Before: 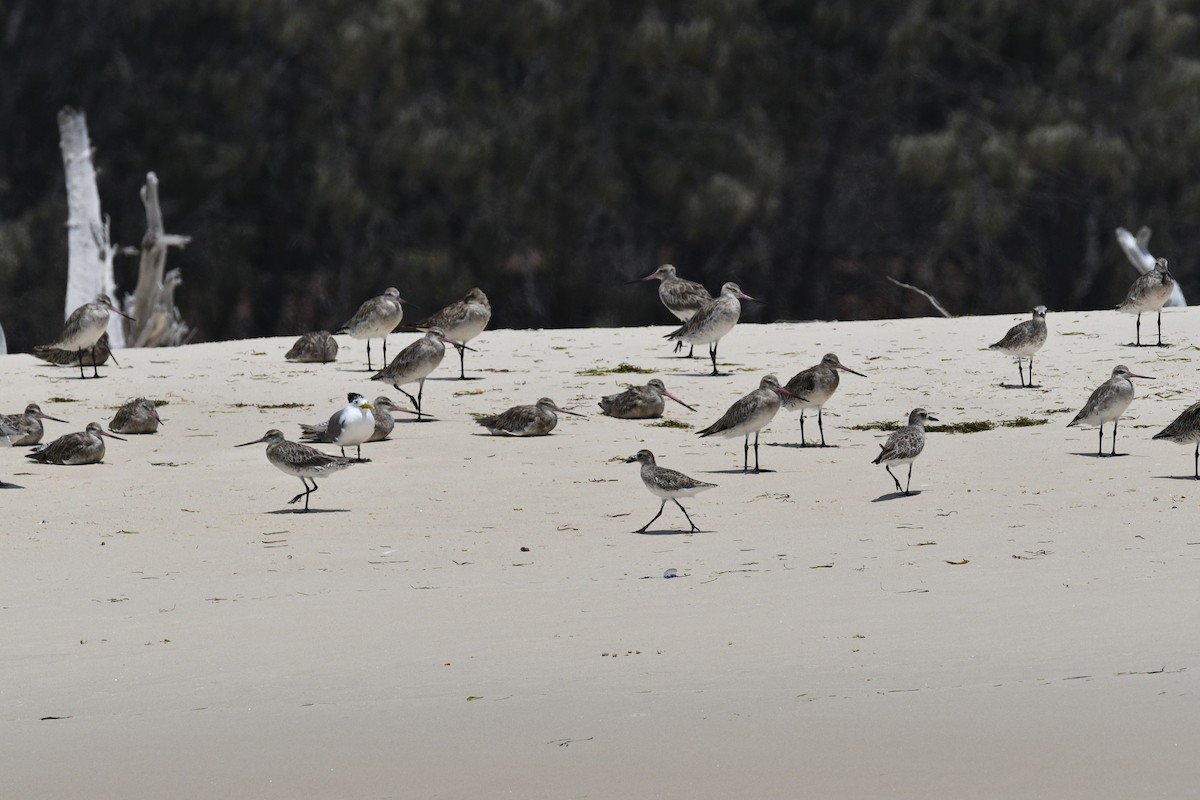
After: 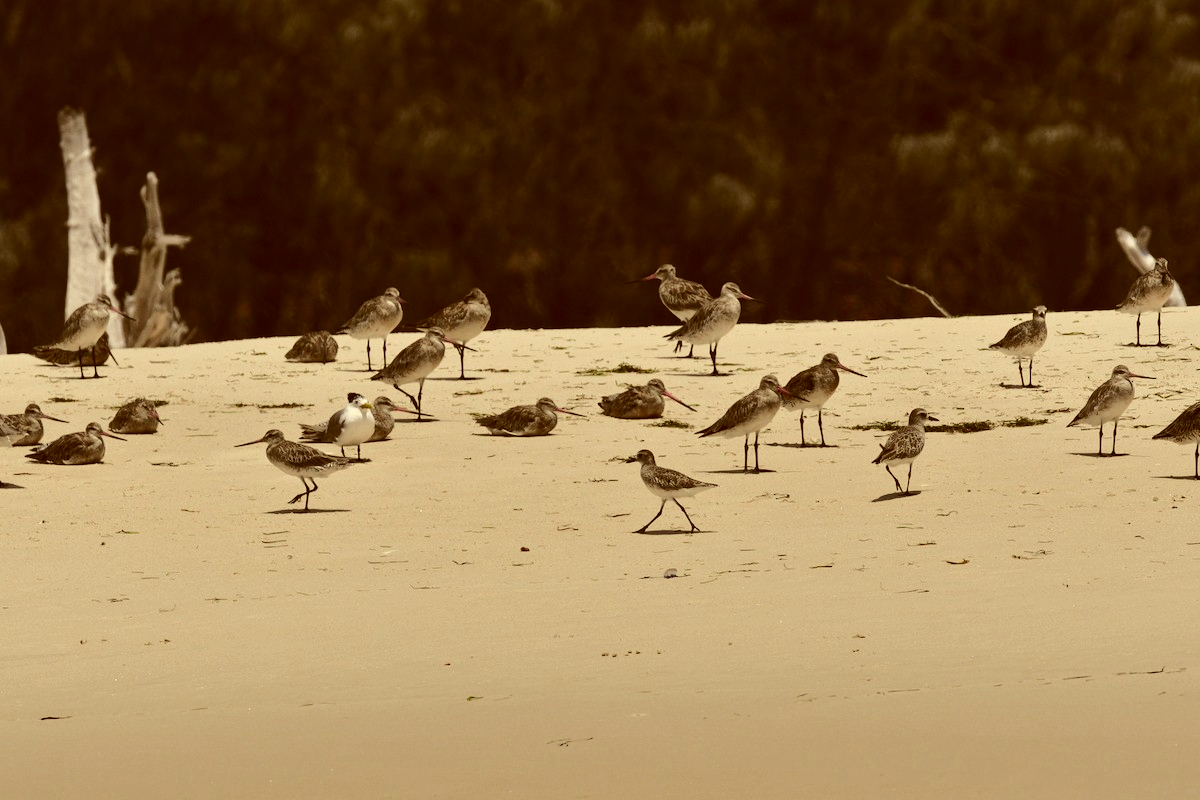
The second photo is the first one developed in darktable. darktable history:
tone curve: curves: ch0 [(0, 0.021) (0.059, 0.053) (0.212, 0.18) (0.337, 0.304) (0.495, 0.505) (0.725, 0.731) (0.89, 0.919) (1, 1)]; ch1 [(0, 0) (0.094, 0.081) (0.285, 0.299) (0.413, 0.43) (0.479, 0.475) (0.54, 0.55) (0.615, 0.65) (0.683, 0.688) (1, 1)]; ch2 [(0, 0) (0.257, 0.217) (0.434, 0.434) (0.498, 0.507) (0.599, 0.578) (1, 1)], color space Lab, independent channels, preserve colors none
color correction: highlights a* 1.12, highlights b* 24.26, shadows a* 15.58, shadows b* 24.26
